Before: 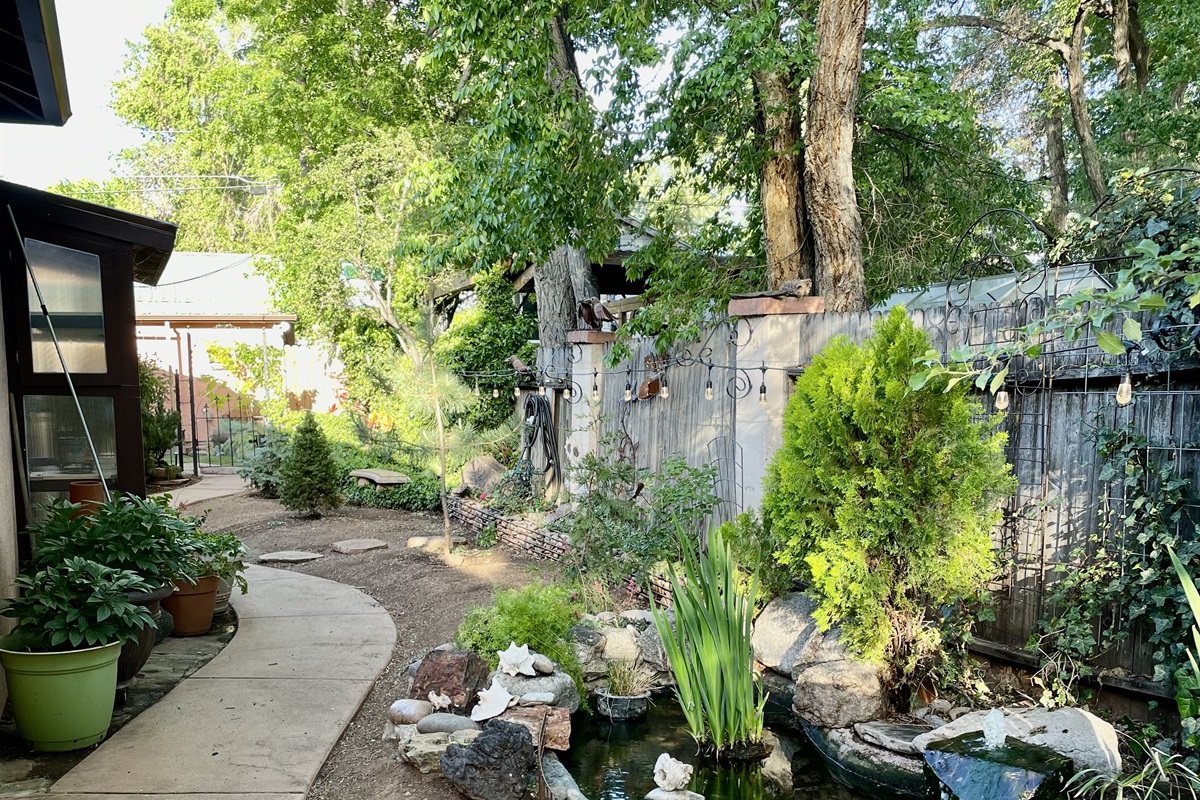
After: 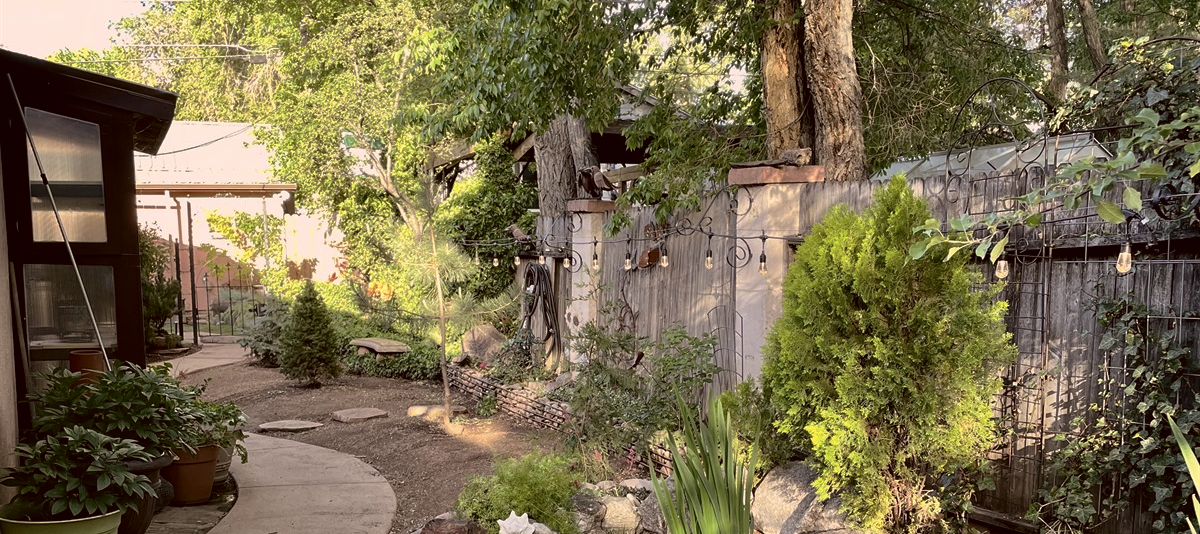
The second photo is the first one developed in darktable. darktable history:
base curve: curves: ch0 [(0, 0) (0.595, 0.418) (1, 1)], preserve colors none
color correction: highlights a* 10.25, highlights b* 9.75, shadows a* 8.15, shadows b* 7.72, saturation 0.781
crop: top 16.393%, bottom 16.759%
